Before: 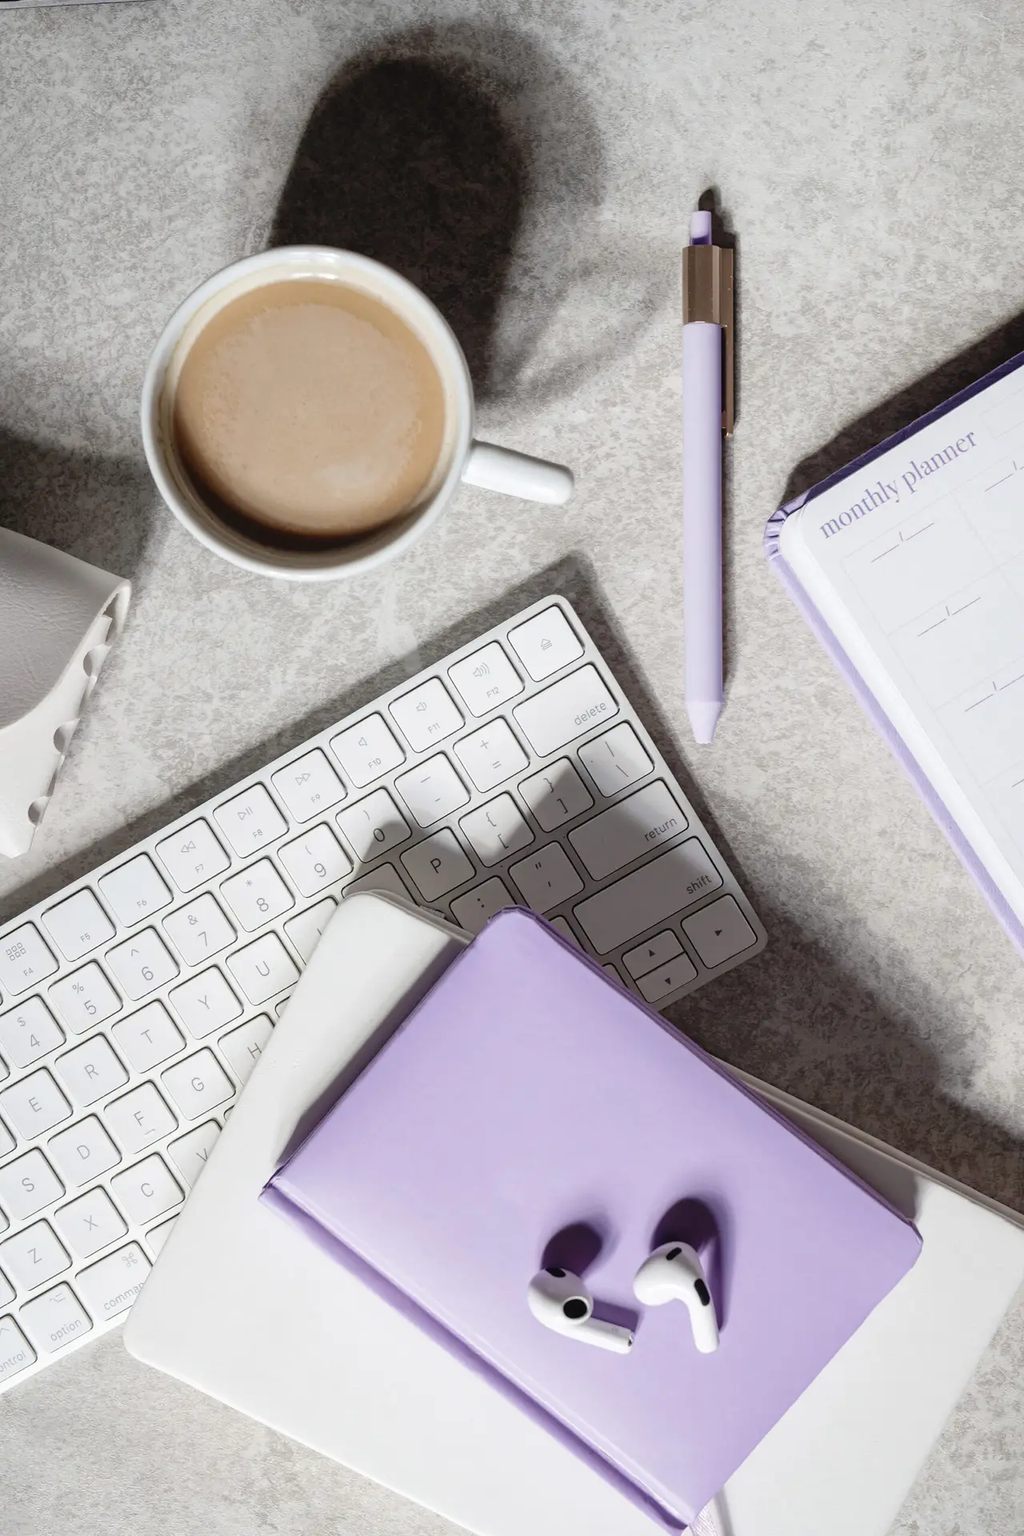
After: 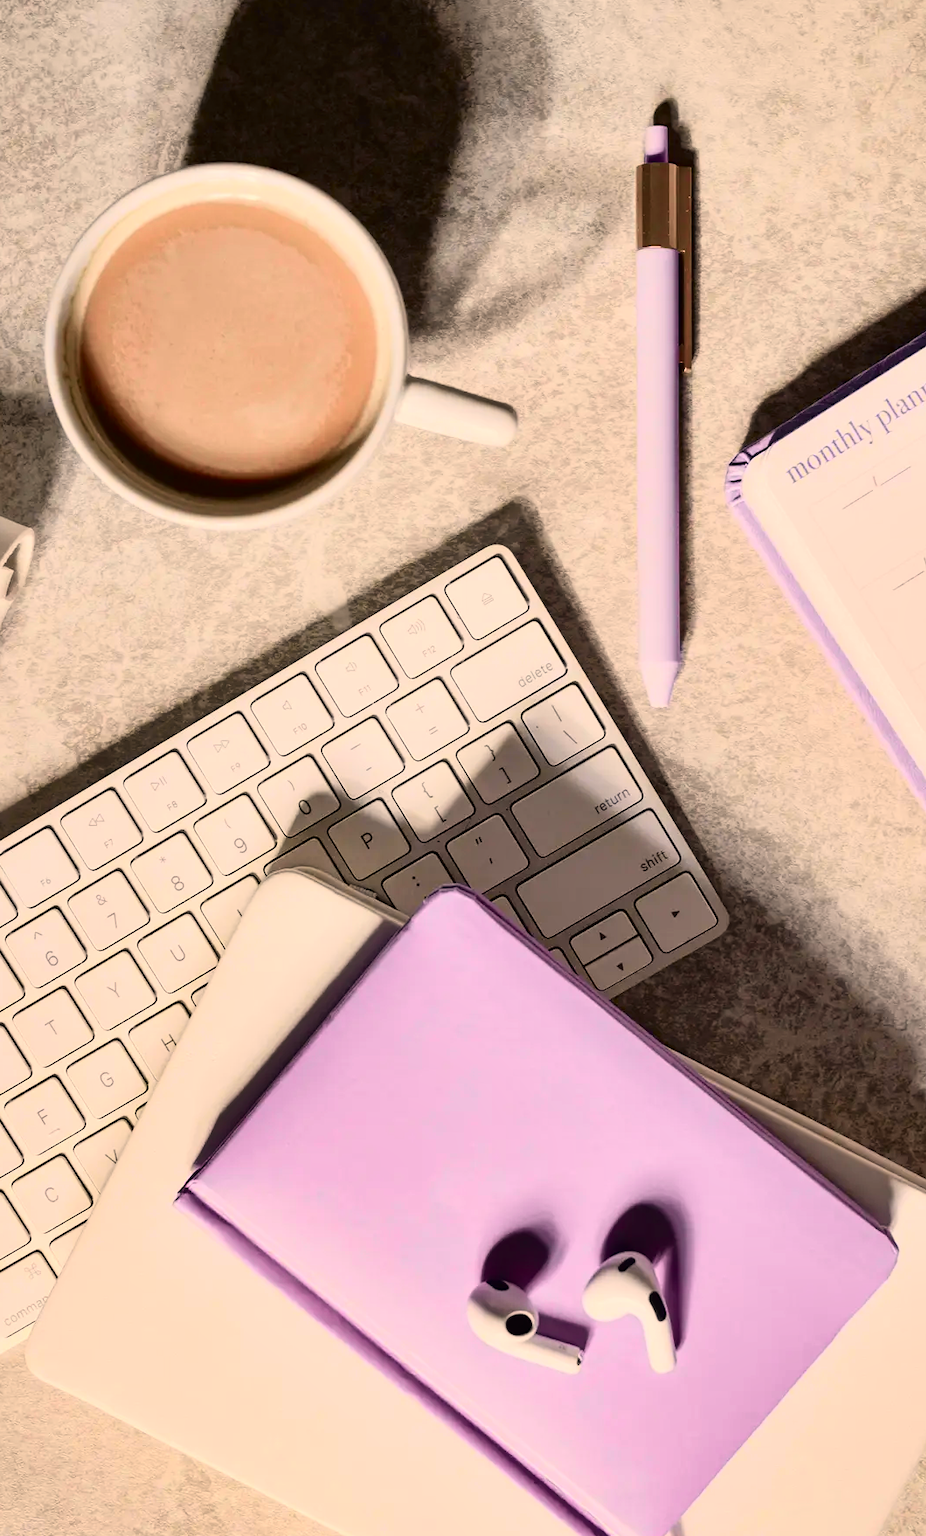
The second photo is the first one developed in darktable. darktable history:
crop: left 9.807%, top 6.259%, right 7.334%, bottom 2.177%
white balance: red 1.127, blue 0.943
tone curve: curves: ch0 [(0, 0.011) (0.053, 0.026) (0.174, 0.115) (0.398, 0.444) (0.673, 0.775) (0.829, 0.906) (0.991, 0.981)]; ch1 [(0, 0) (0.264, 0.22) (0.407, 0.373) (0.463, 0.457) (0.492, 0.501) (0.512, 0.513) (0.54, 0.543) (0.585, 0.617) (0.659, 0.686) (0.78, 0.8) (1, 1)]; ch2 [(0, 0) (0.438, 0.449) (0.473, 0.469) (0.503, 0.5) (0.523, 0.534) (0.562, 0.591) (0.612, 0.627) (0.701, 0.707) (1, 1)], color space Lab, independent channels, preserve colors none
shadows and highlights: shadows 43.71, white point adjustment -1.46, soften with gaussian
